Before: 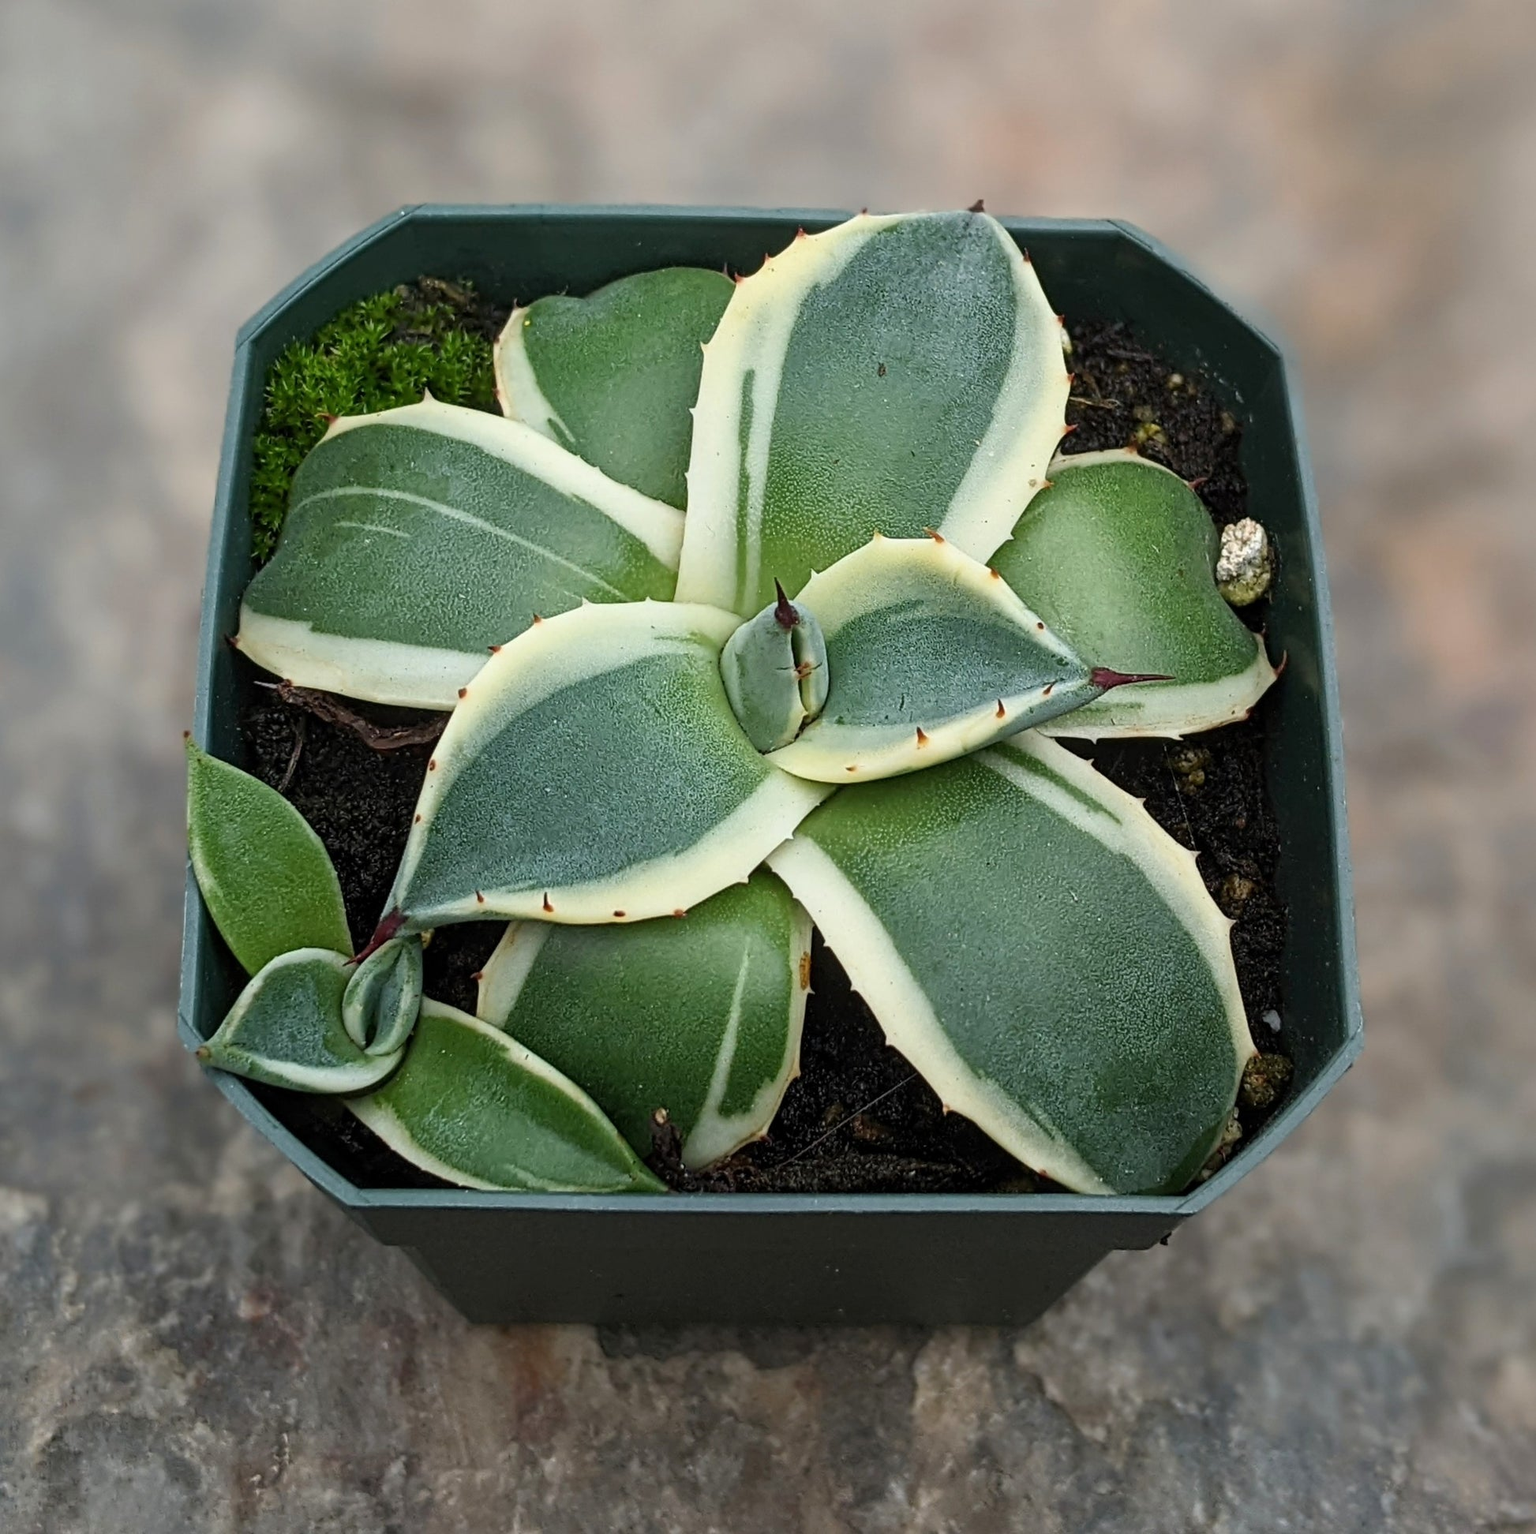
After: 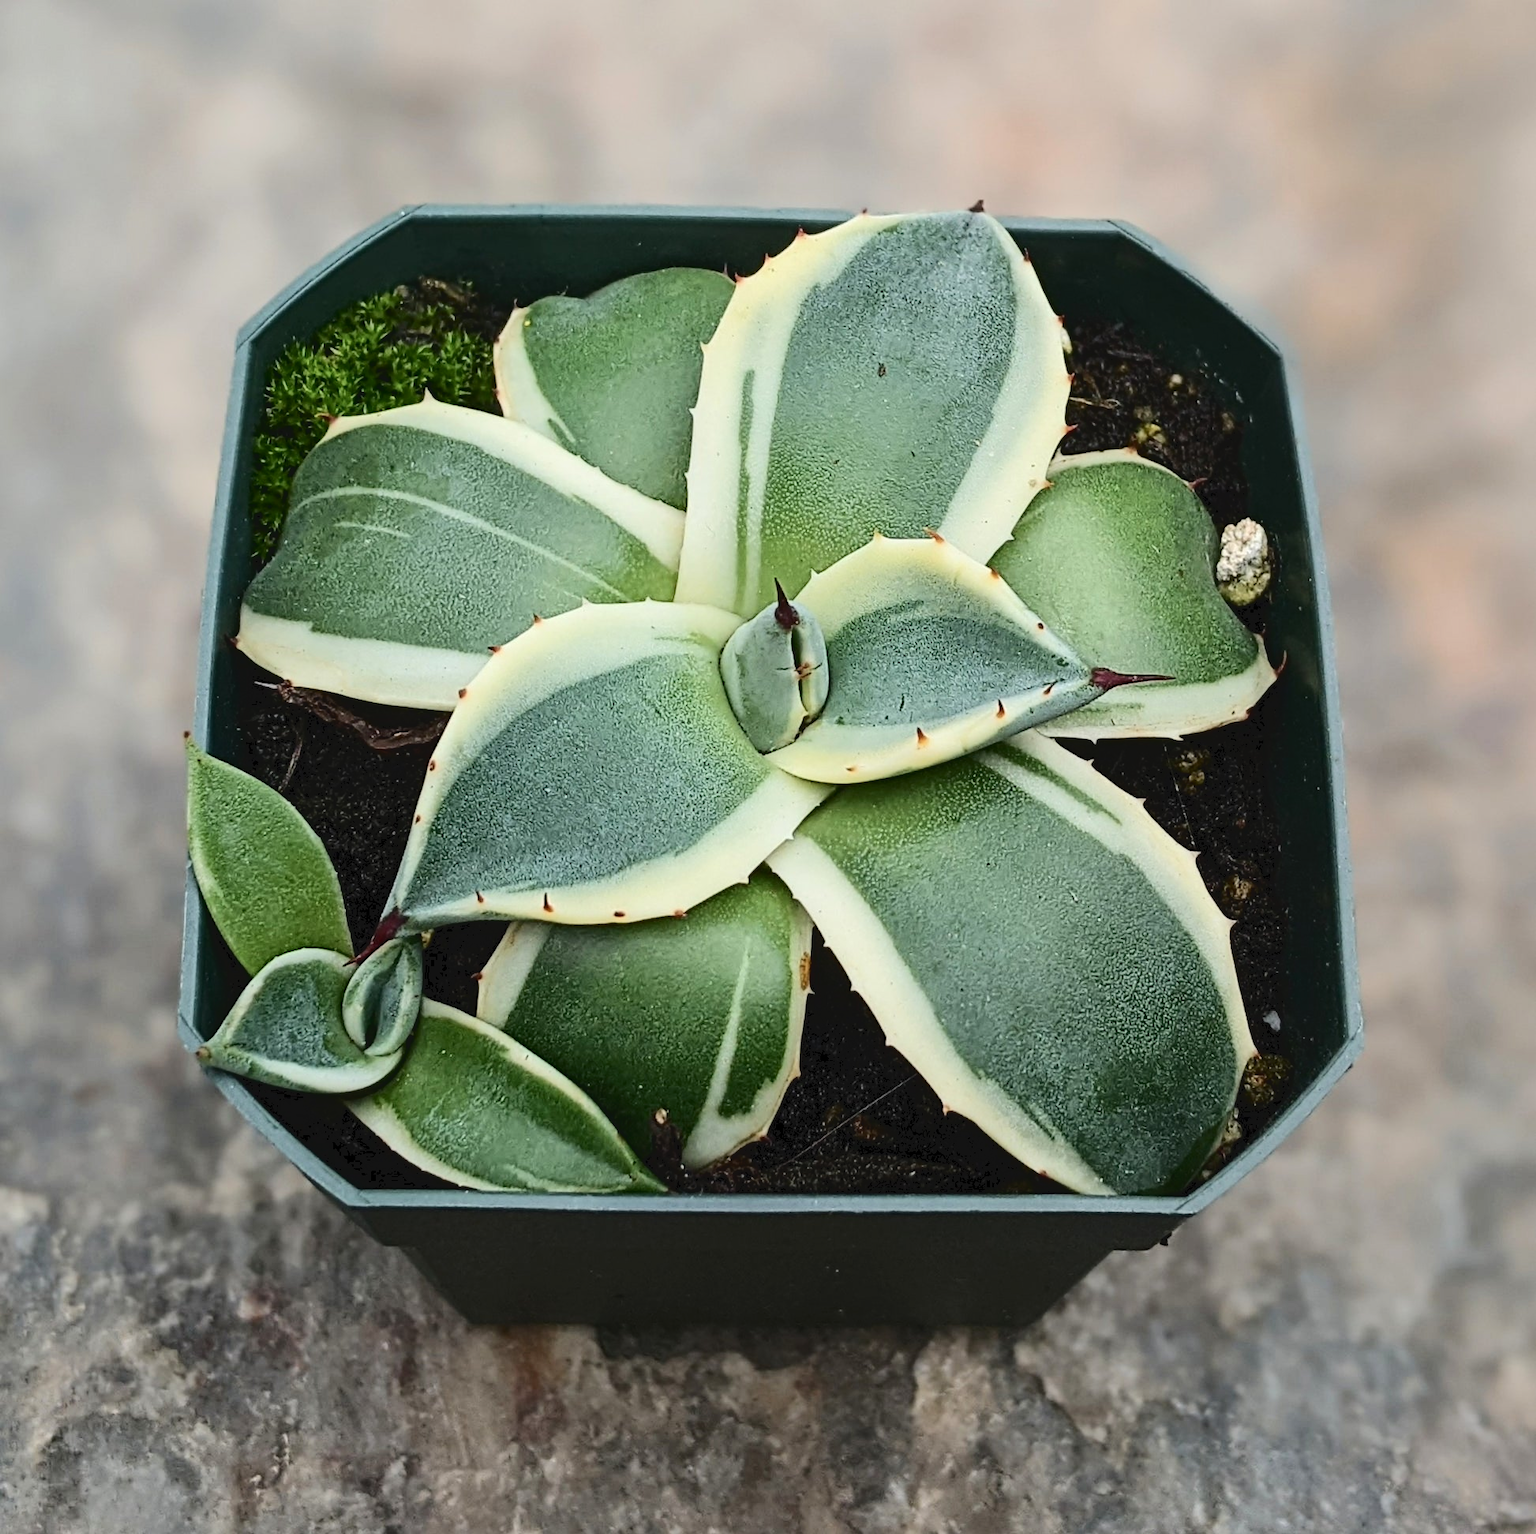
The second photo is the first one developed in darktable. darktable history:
tone curve: curves: ch0 [(0, 0) (0.003, 0.054) (0.011, 0.057) (0.025, 0.056) (0.044, 0.062) (0.069, 0.071) (0.1, 0.088) (0.136, 0.111) (0.177, 0.146) (0.224, 0.19) (0.277, 0.261) (0.335, 0.363) (0.399, 0.458) (0.468, 0.562) (0.543, 0.653) (0.623, 0.725) (0.709, 0.801) (0.801, 0.853) (0.898, 0.915) (1, 1)], color space Lab, independent channels, preserve colors none
